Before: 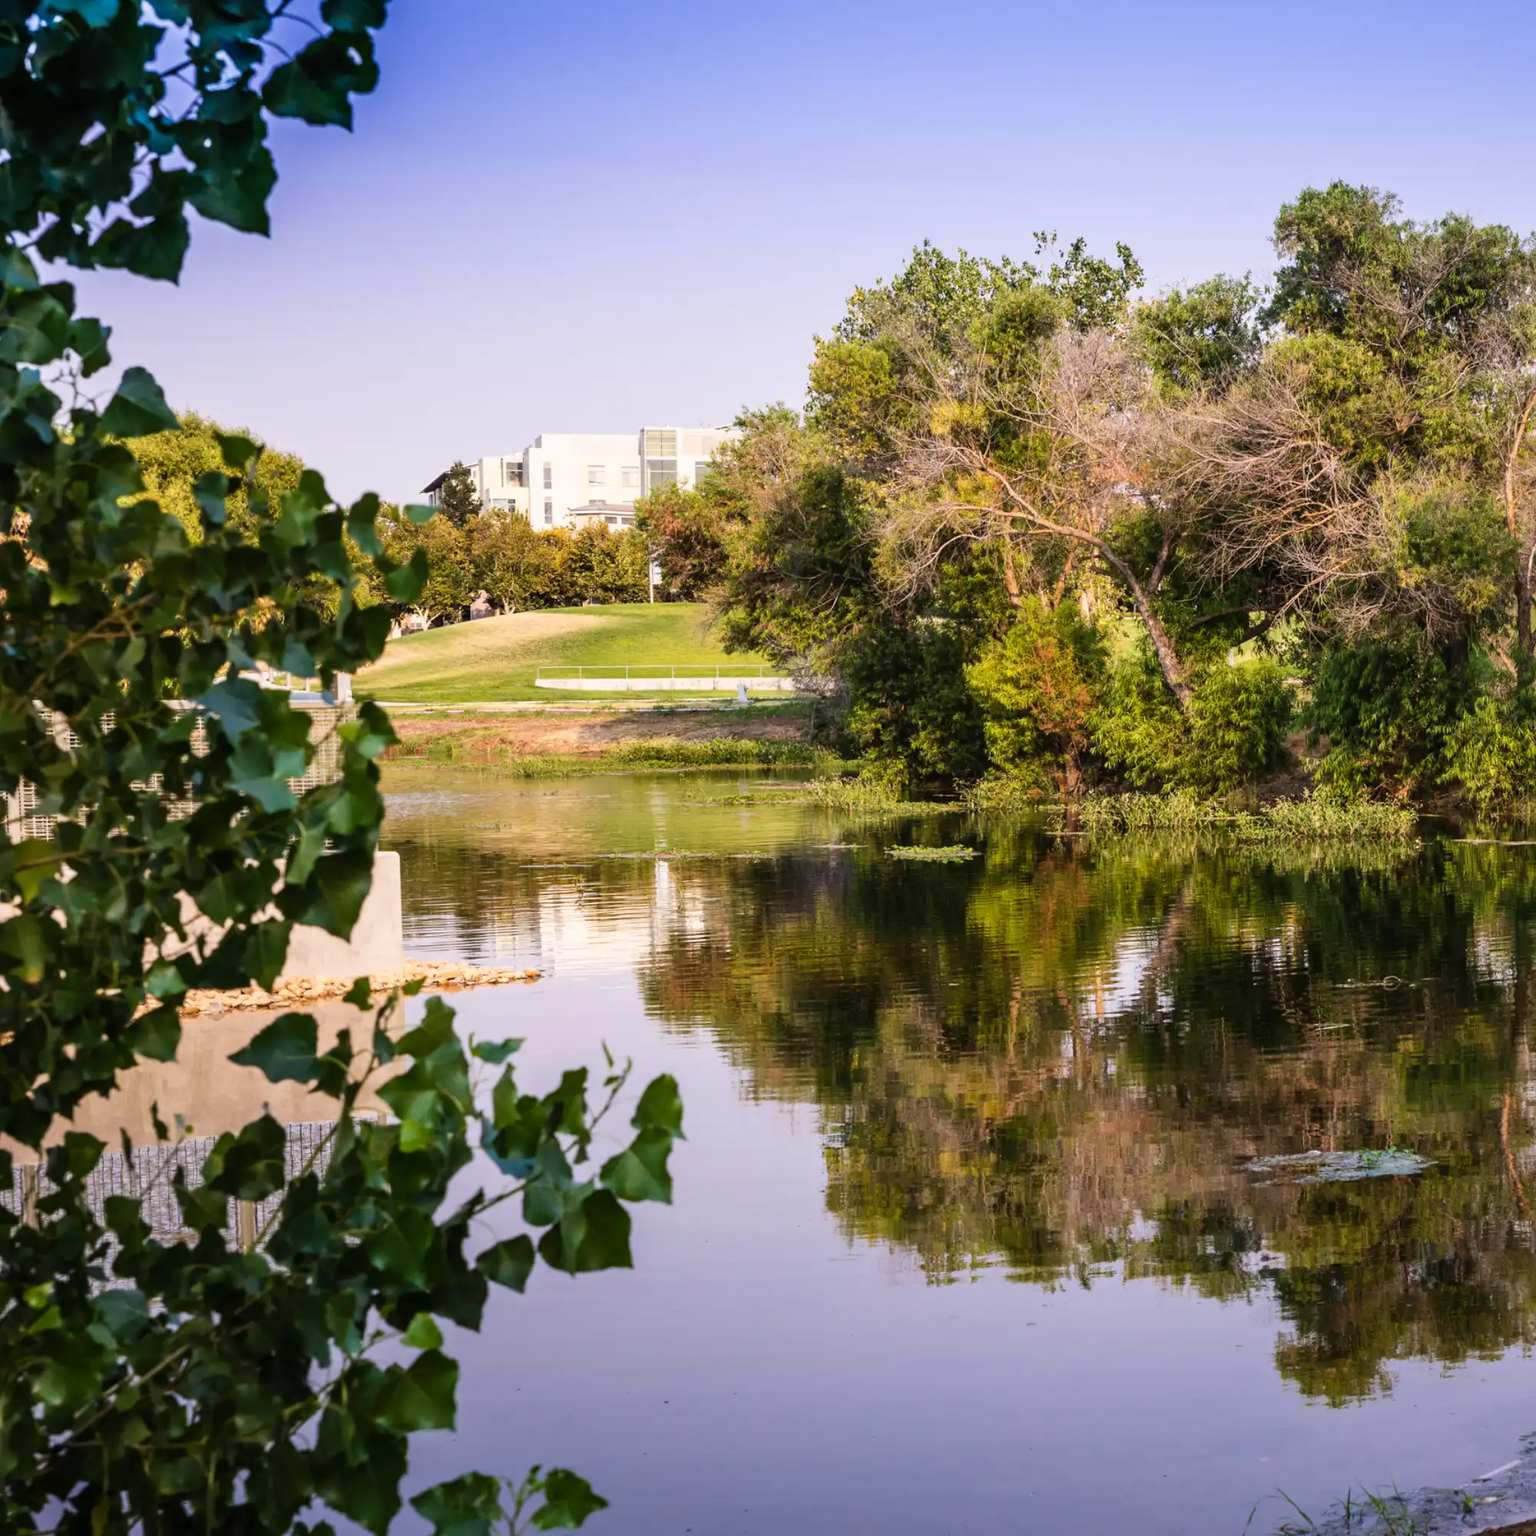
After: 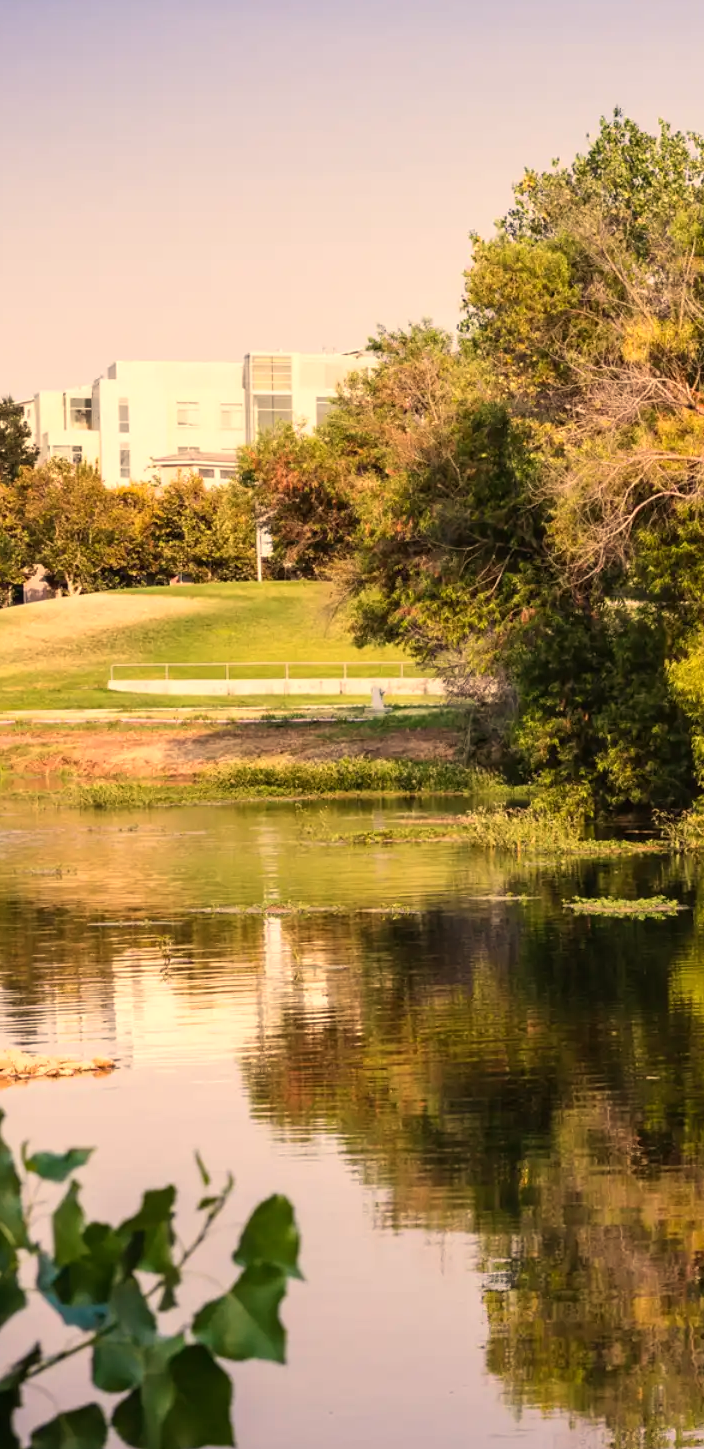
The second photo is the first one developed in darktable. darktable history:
white balance: red 1.123, blue 0.83
crop and rotate: left 29.476%, top 10.214%, right 35.32%, bottom 17.333%
